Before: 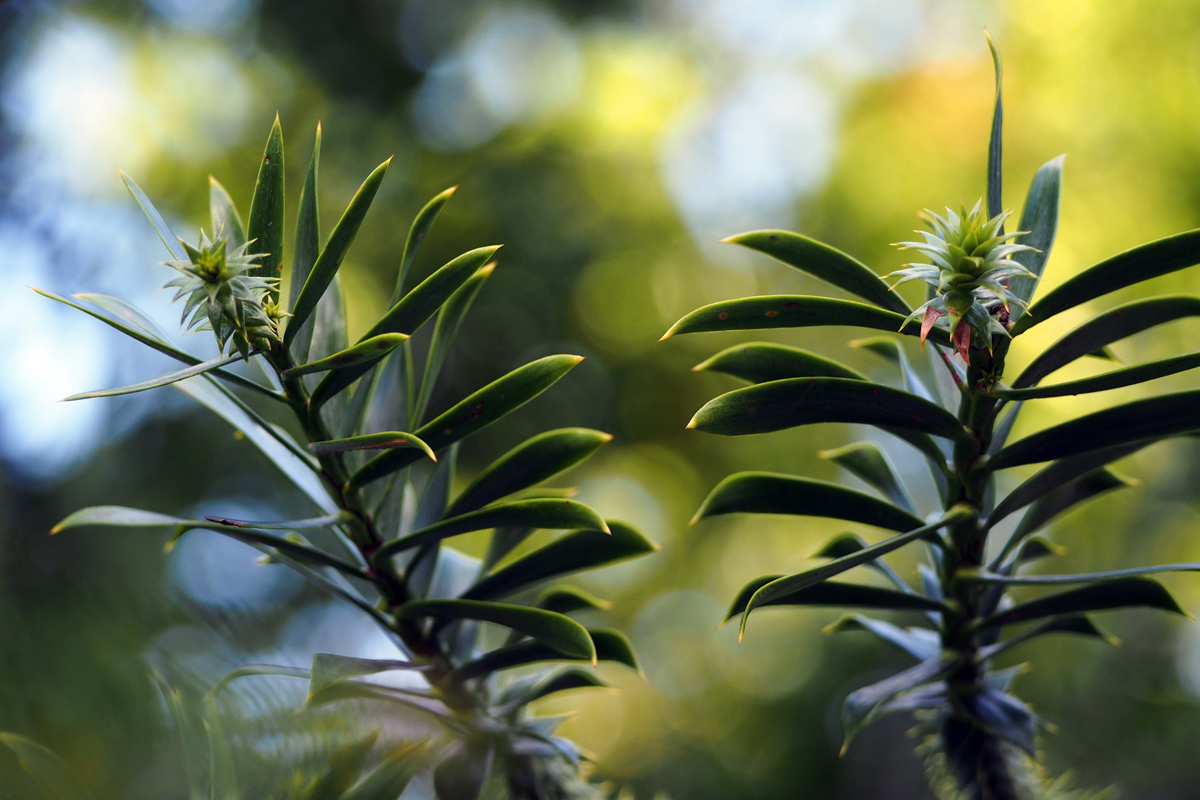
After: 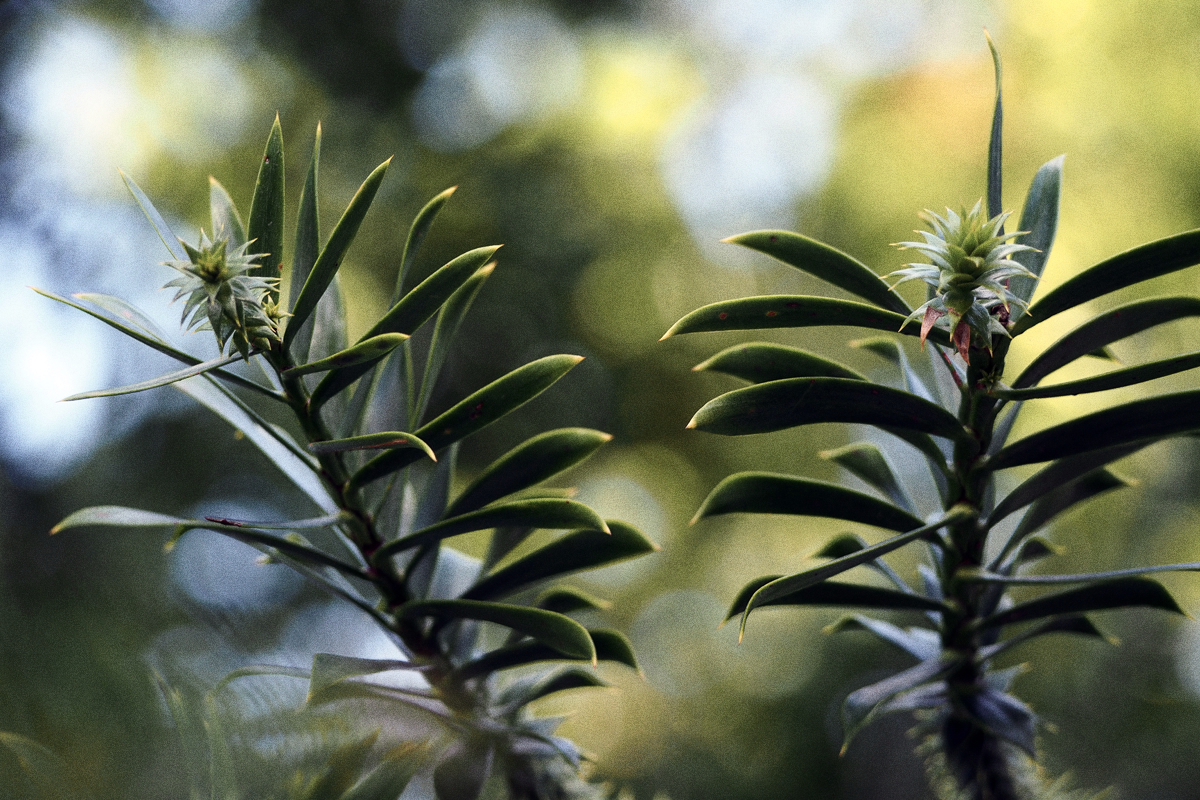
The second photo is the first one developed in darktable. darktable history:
grain: coarseness 8.68 ISO, strength 31.94%
contrast brightness saturation: contrast 0.1, saturation -0.3
